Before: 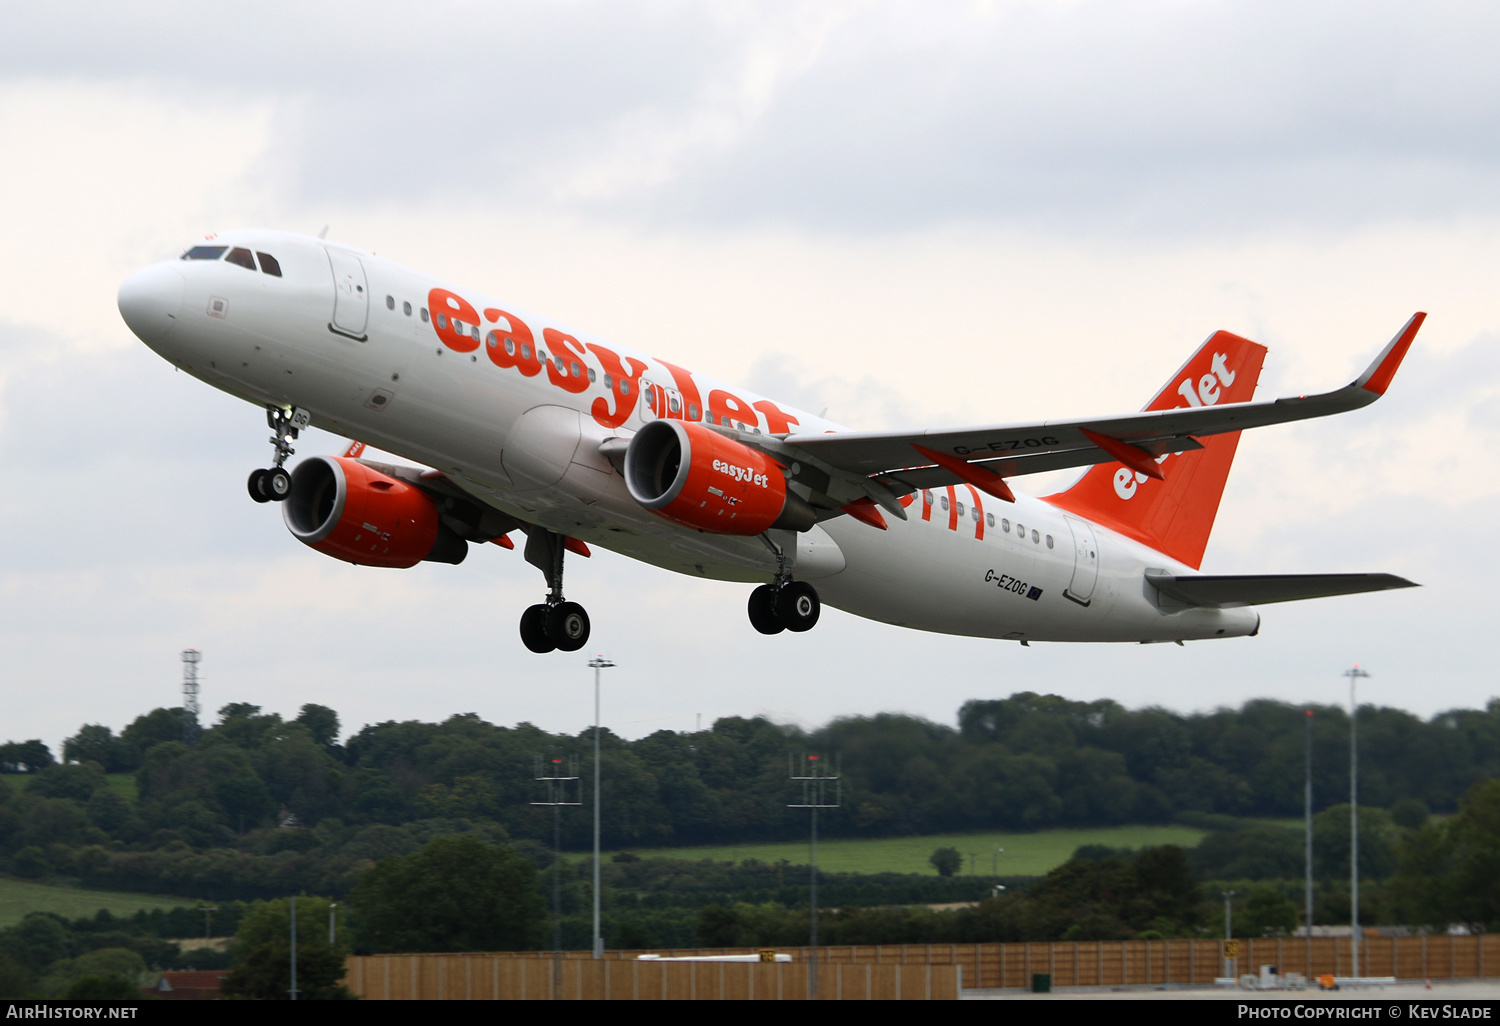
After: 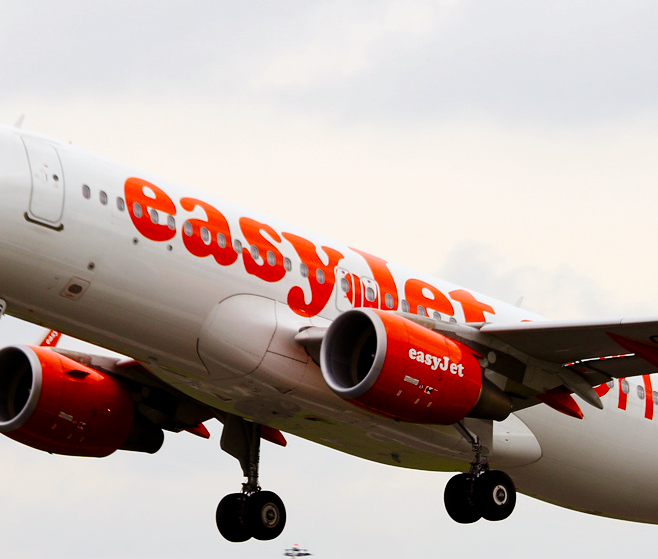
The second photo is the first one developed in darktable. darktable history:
color balance rgb: shadows lift › hue 85.45°, power › chroma 1.045%, power › hue 27.47°, global offset › luminance -0.238%, perceptual saturation grading › global saturation 19.486%, perceptual saturation grading › highlights -25.212%, perceptual saturation grading › shadows 49.644%, global vibrance 20%
tone curve: curves: ch0 [(0, 0) (0.037, 0.025) (0.131, 0.093) (0.275, 0.256) (0.476, 0.517) (0.607, 0.667) (0.691, 0.745) (0.789, 0.836) (0.911, 0.925) (0.997, 0.995)]; ch1 [(0, 0) (0.301, 0.3) (0.444, 0.45) (0.493, 0.495) (0.507, 0.503) (0.534, 0.533) (0.582, 0.58) (0.658, 0.693) (0.746, 0.77) (1, 1)]; ch2 [(0, 0) (0.246, 0.233) (0.36, 0.352) (0.415, 0.418) (0.476, 0.492) (0.502, 0.504) (0.525, 0.518) (0.539, 0.544) (0.586, 0.602) (0.634, 0.651) (0.706, 0.727) (0.853, 0.852) (1, 0.951)], preserve colors none
crop: left 20.303%, top 10.849%, right 35.825%, bottom 34.647%
exposure: exposure -0.04 EV, compensate highlight preservation false
